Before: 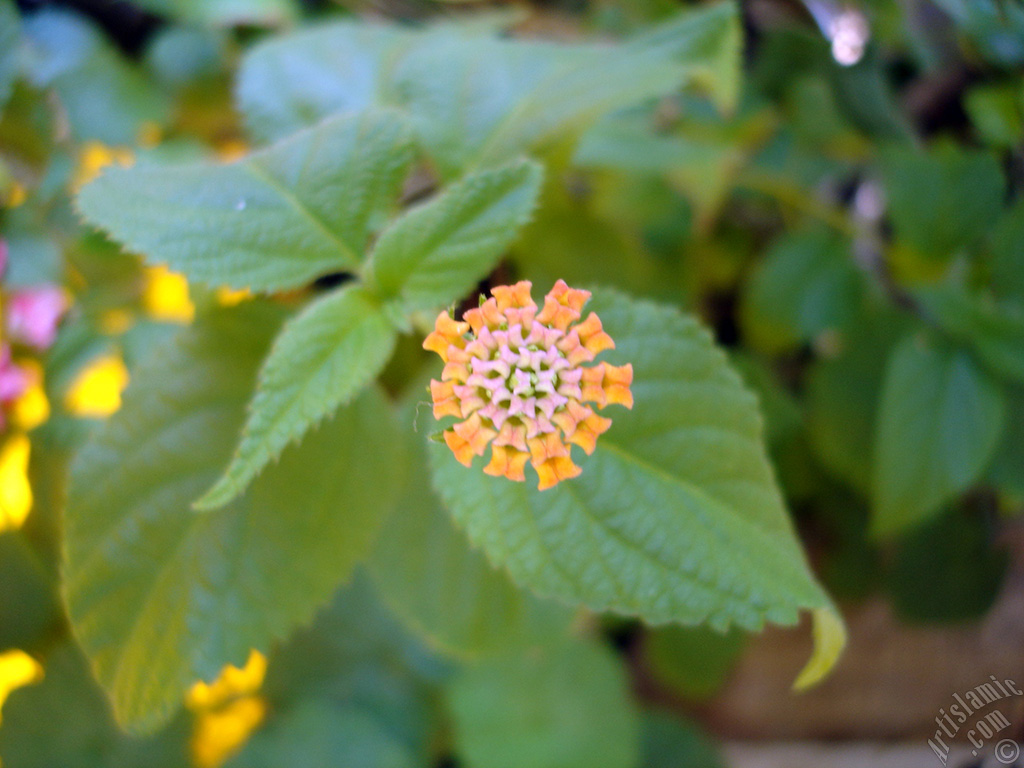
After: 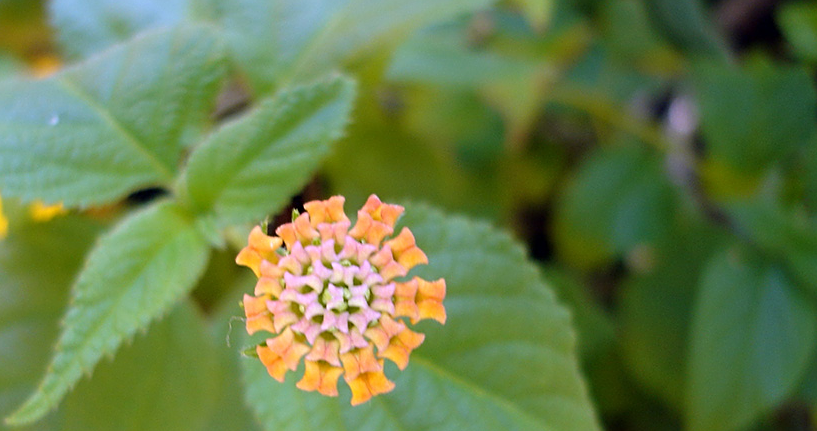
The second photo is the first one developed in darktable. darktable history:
crop: left 18.357%, top 11.101%, right 1.8%, bottom 32.726%
sharpen: on, module defaults
